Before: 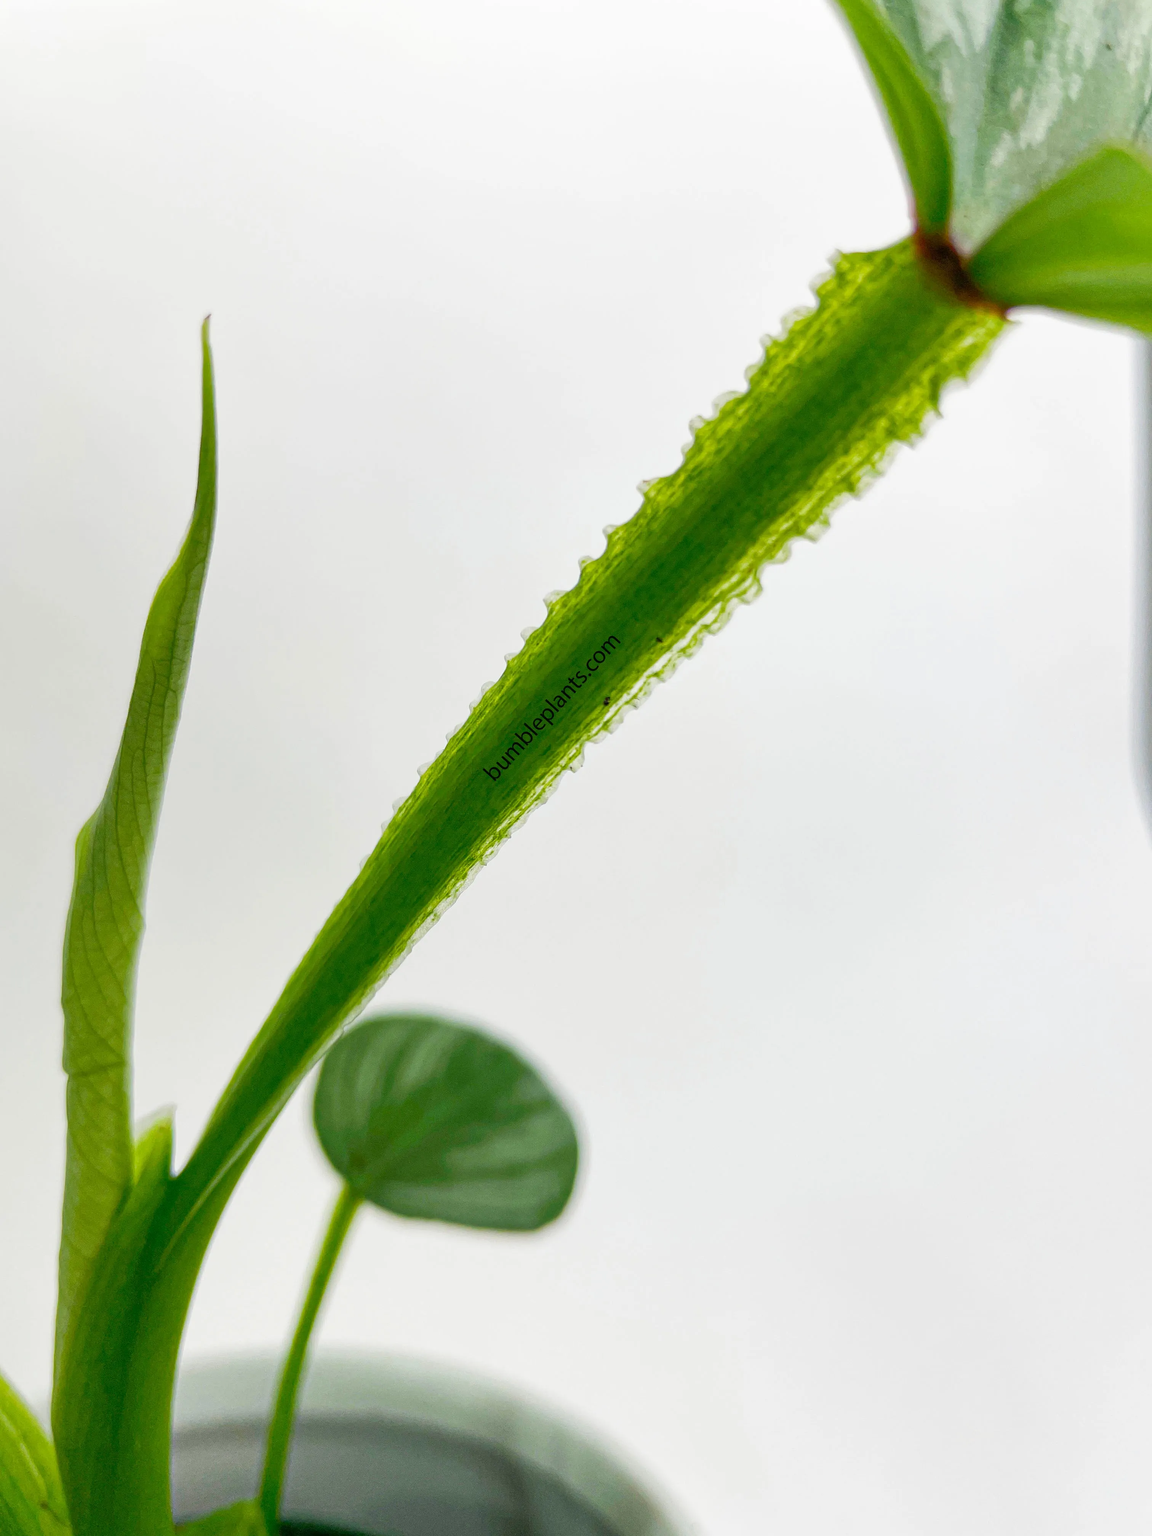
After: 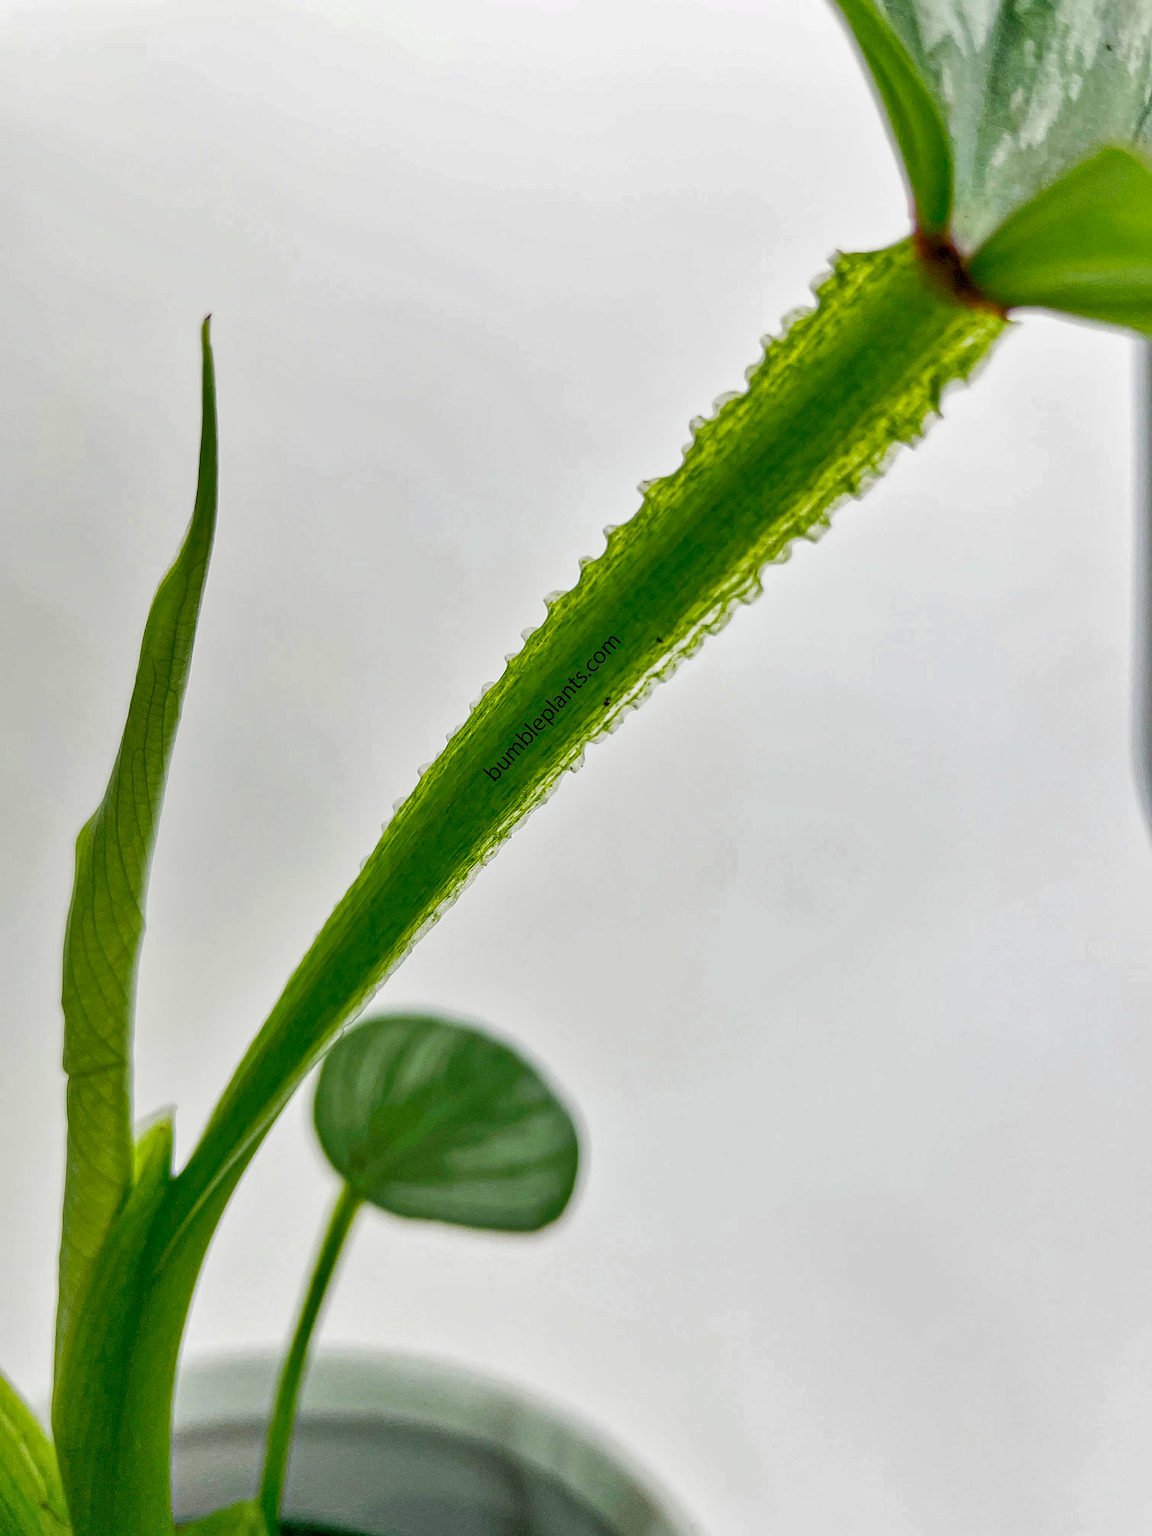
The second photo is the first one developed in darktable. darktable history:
shadows and highlights: shadows 43.79, white point adjustment -1.64, soften with gaussian
sharpen: on, module defaults
local contrast: on, module defaults
